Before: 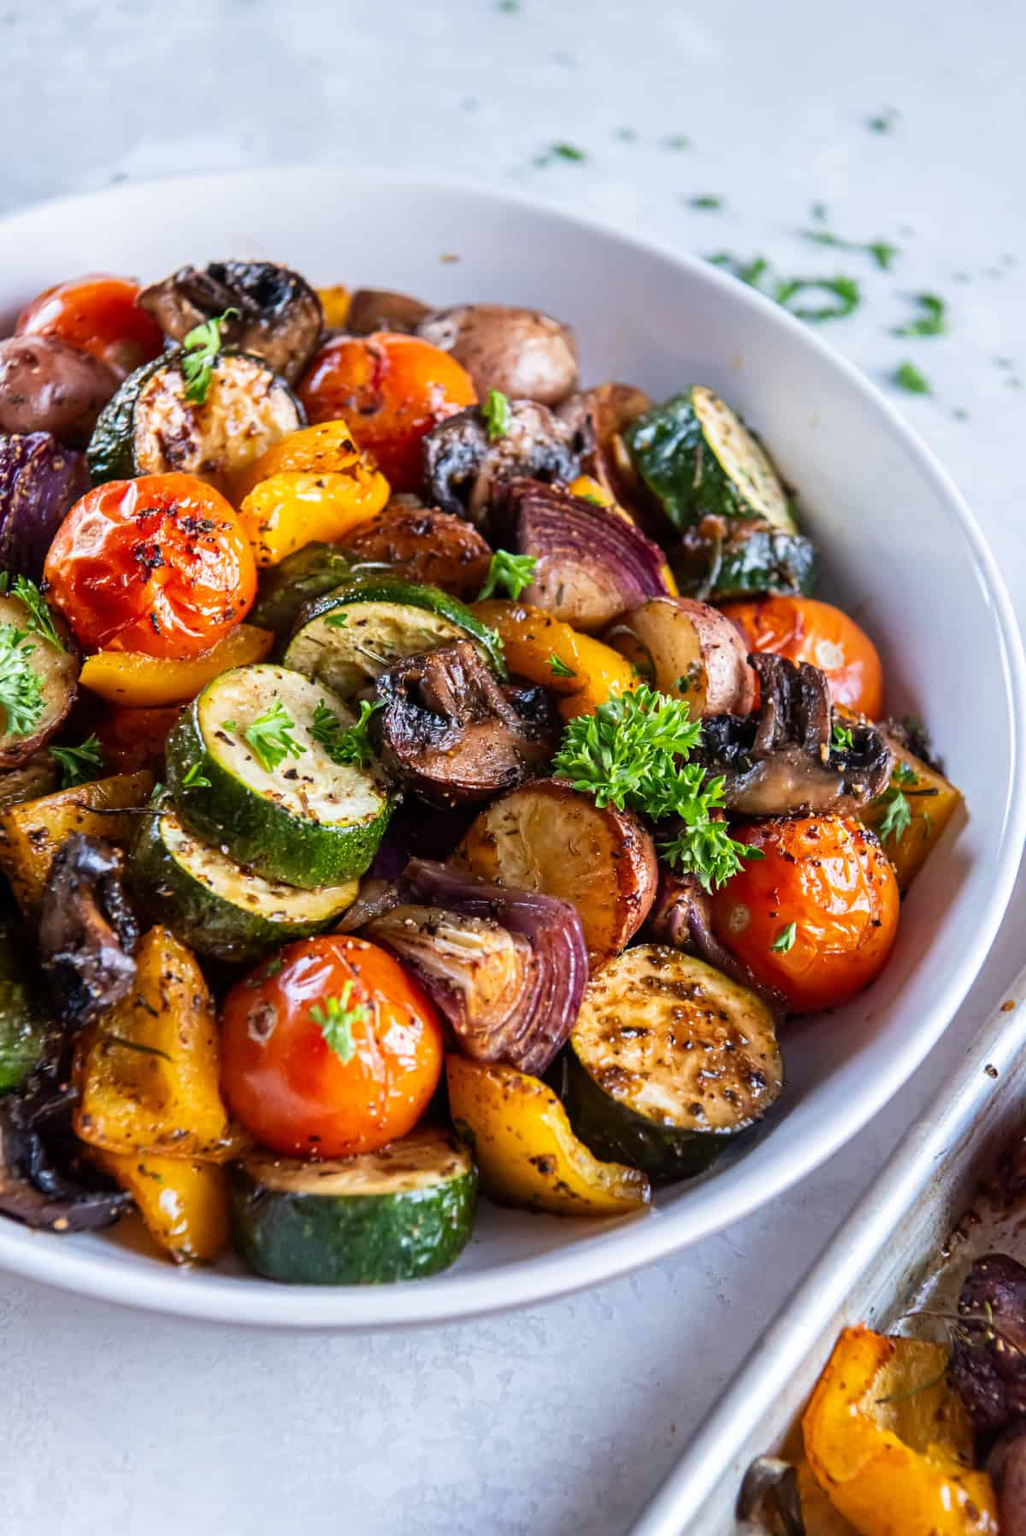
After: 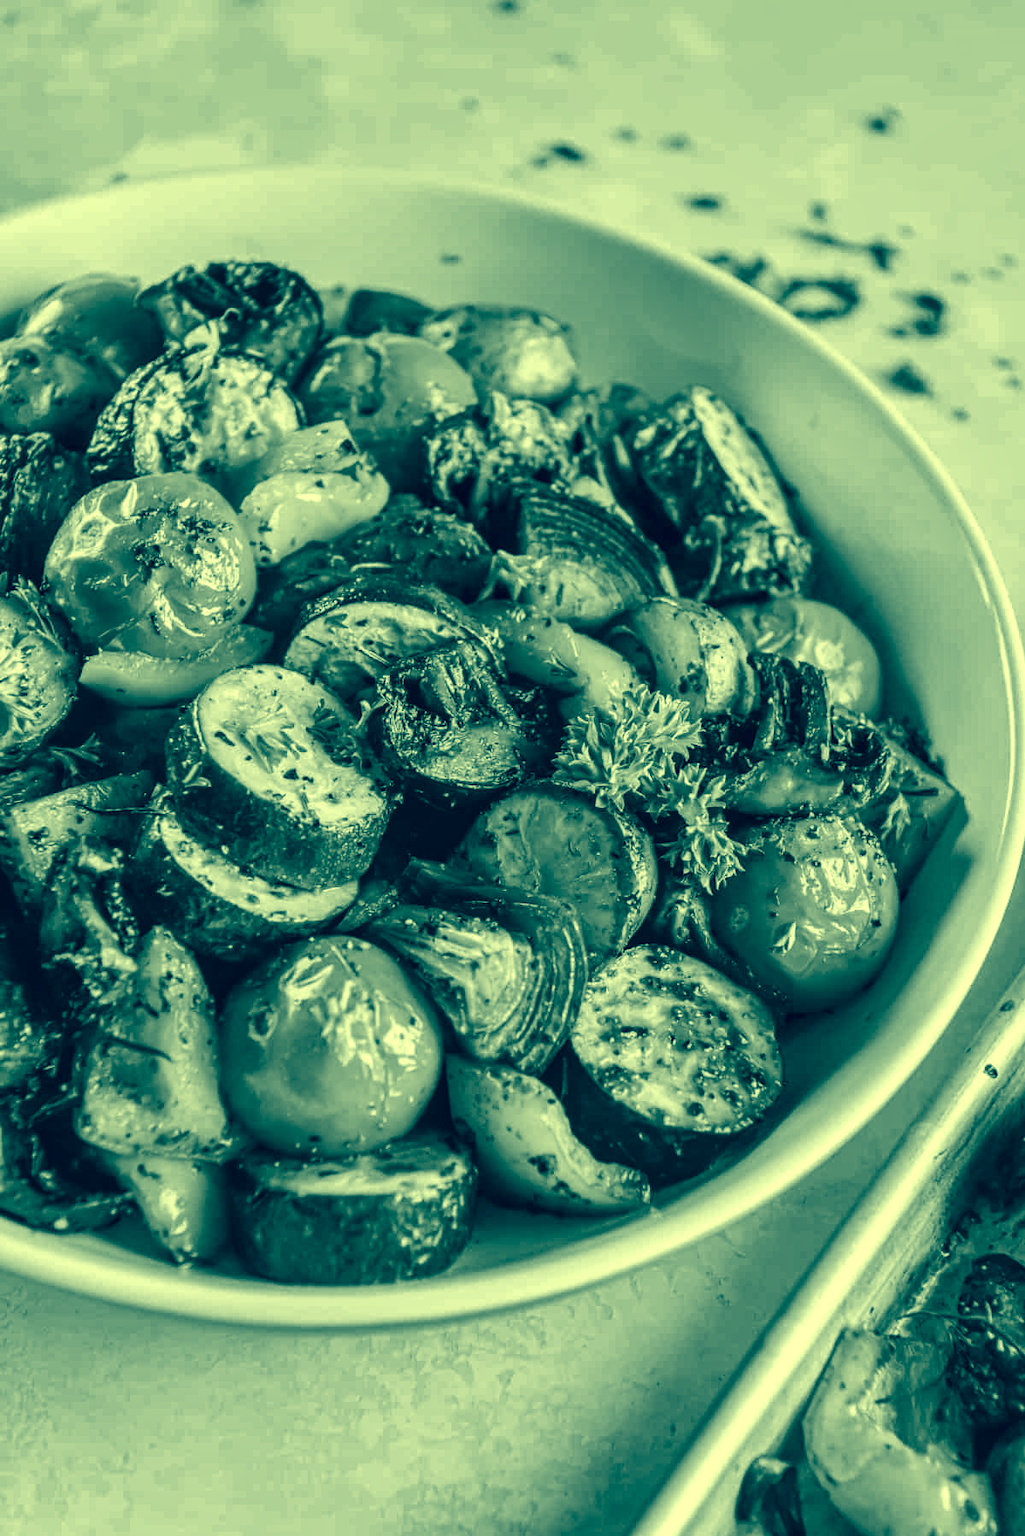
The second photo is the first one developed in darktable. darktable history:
tone equalizer: edges refinement/feathering 500, mask exposure compensation -1.57 EV, preserve details no
local contrast: detail 130%
color correction: highlights a* -15.69, highlights b* 39.88, shadows a* -39.88, shadows b* -25.52
contrast brightness saturation: saturation -0.987
shadows and highlights: soften with gaussian
